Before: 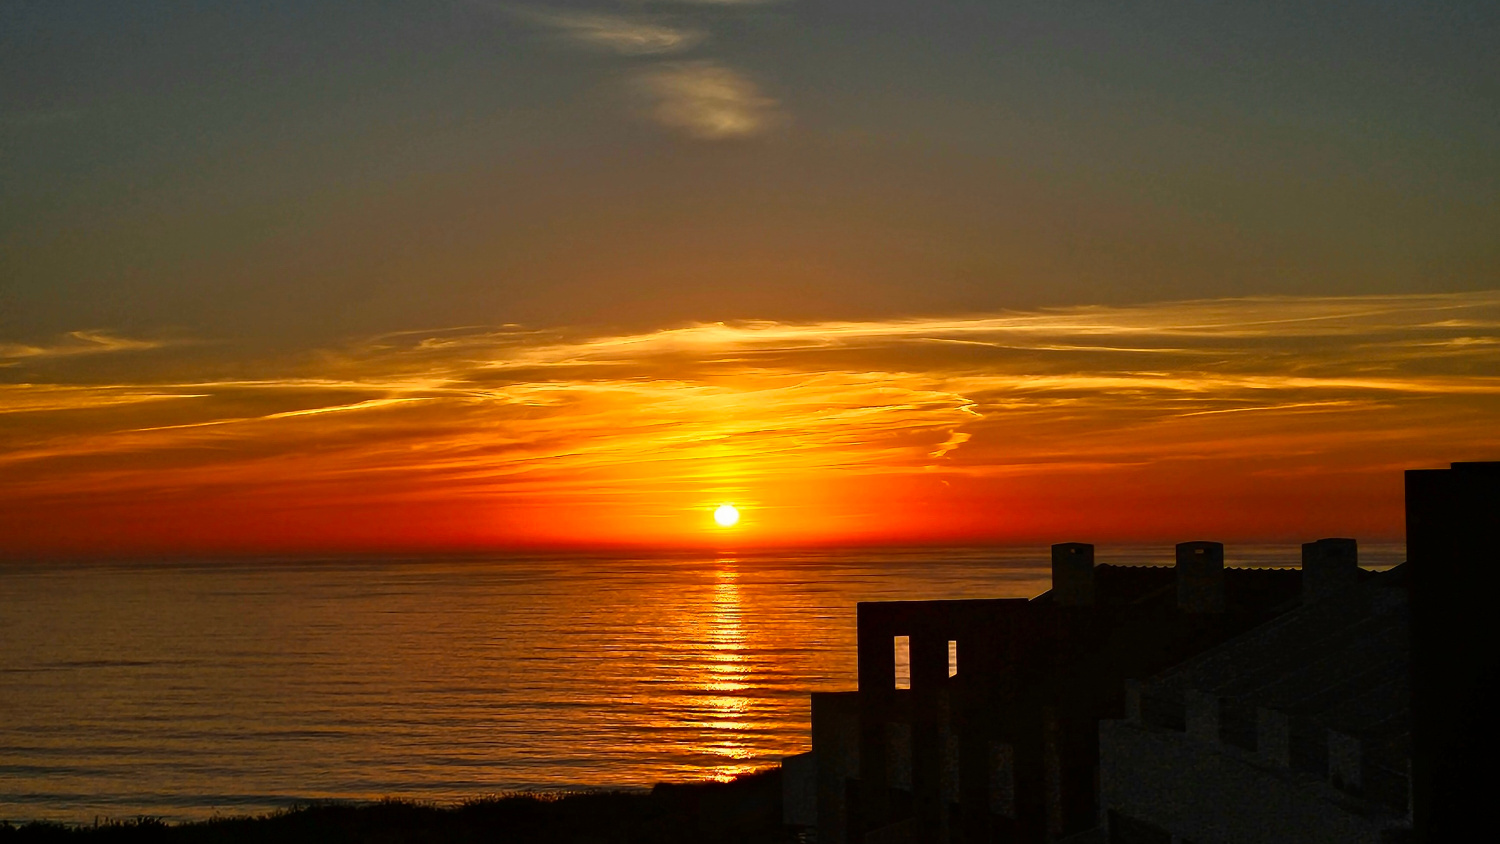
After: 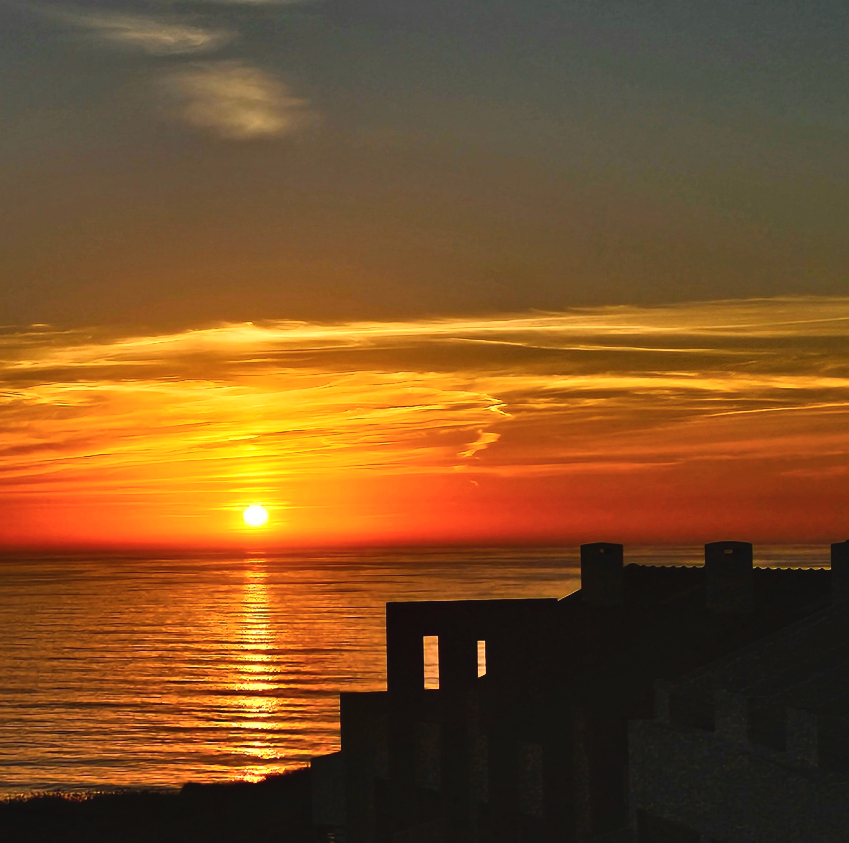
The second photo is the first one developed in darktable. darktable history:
crop: left 31.458%, top 0%, right 11.876%
tone equalizer: -8 EV -0.417 EV, -7 EV -0.389 EV, -6 EV -0.333 EV, -5 EV -0.222 EV, -3 EV 0.222 EV, -2 EV 0.333 EV, -1 EV 0.389 EV, +0 EV 0.417 EV, edges refinement/feathering 500, mask exposure compensation -1.57 EV, preserve details no
contrast brightness saturation: contrast -0.08, brightness -0.04, saturation -0.11
shadows and highlights: low approximation 0.01, soften with gaussian
color balance rgb: global vibrance 20%
